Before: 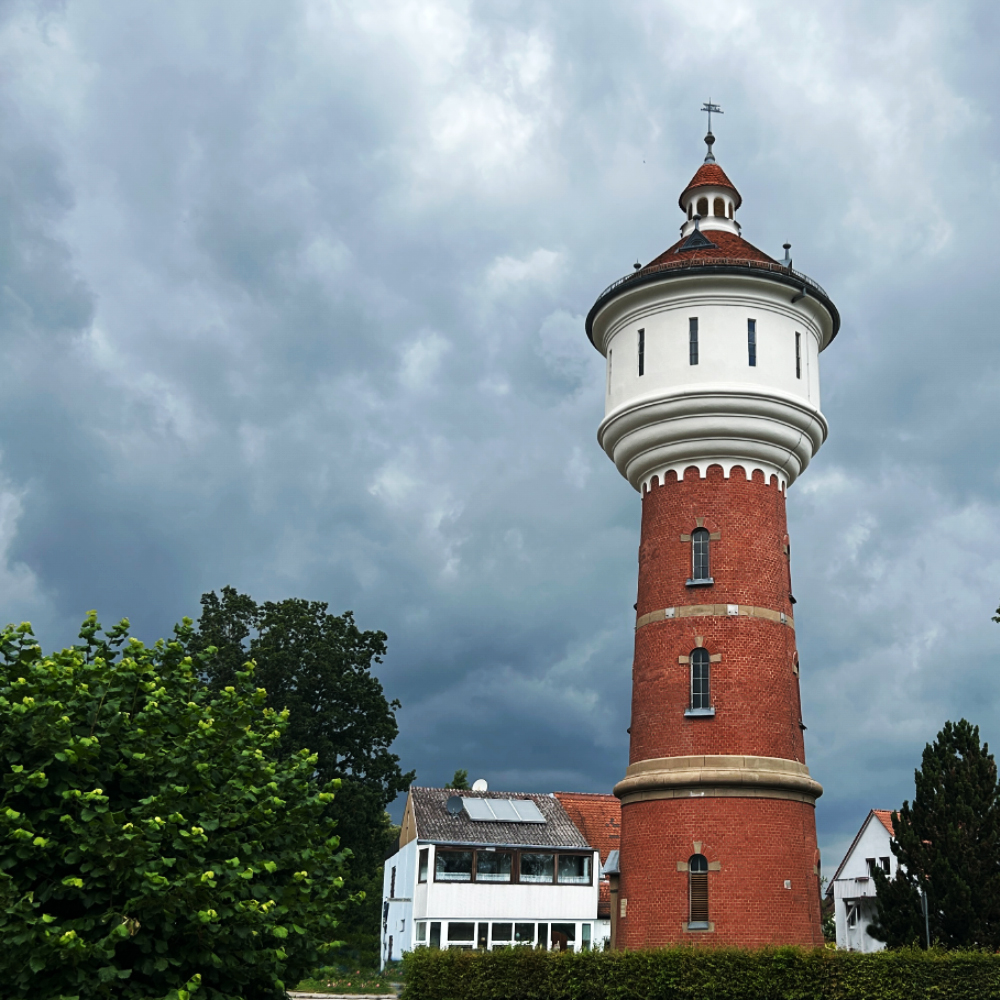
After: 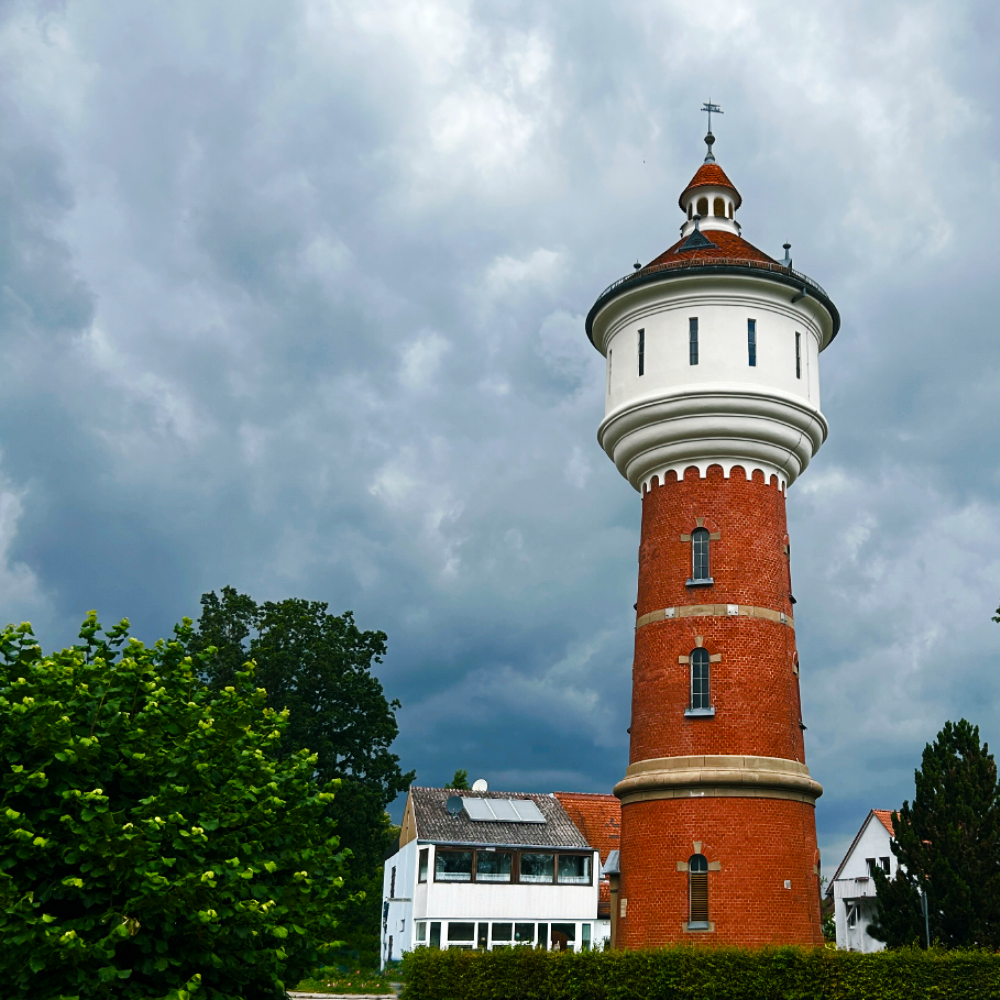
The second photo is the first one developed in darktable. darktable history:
color balance rgb: shadows lift › luminance -7.435%, shadows lift › chroma 2.387%, shadows lift › hue 163.81°, power › chroma 0.3%, power › hue 23.59°, perceptual saturation grading › global saturation 45.817%, perceptual saturation grading › highlights -50.404%, perceptual saturation grading › shadows 30.718%
